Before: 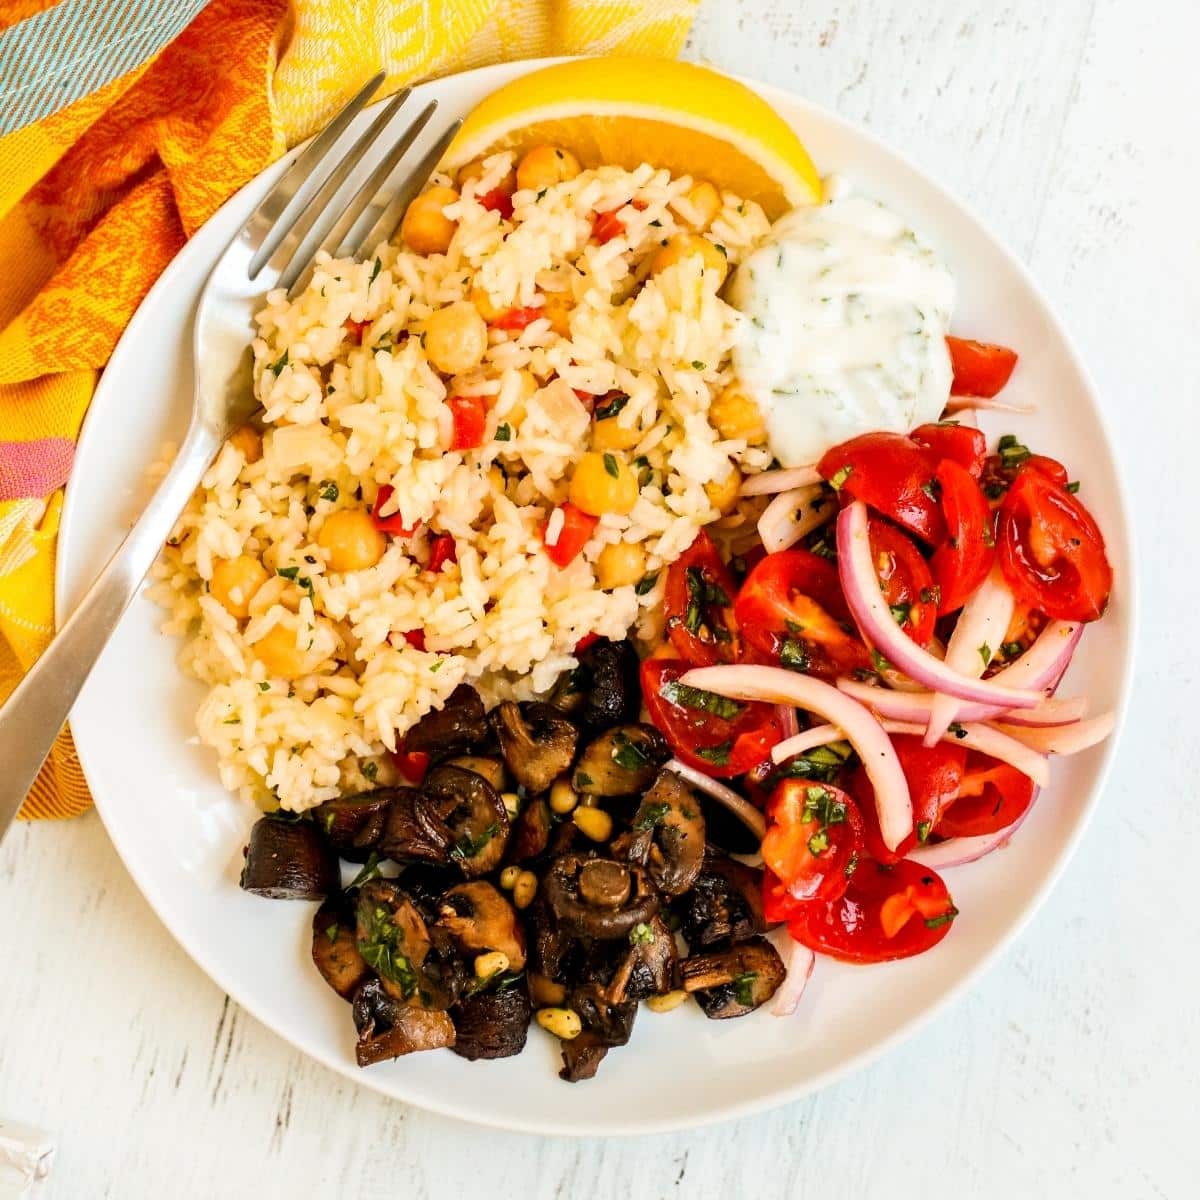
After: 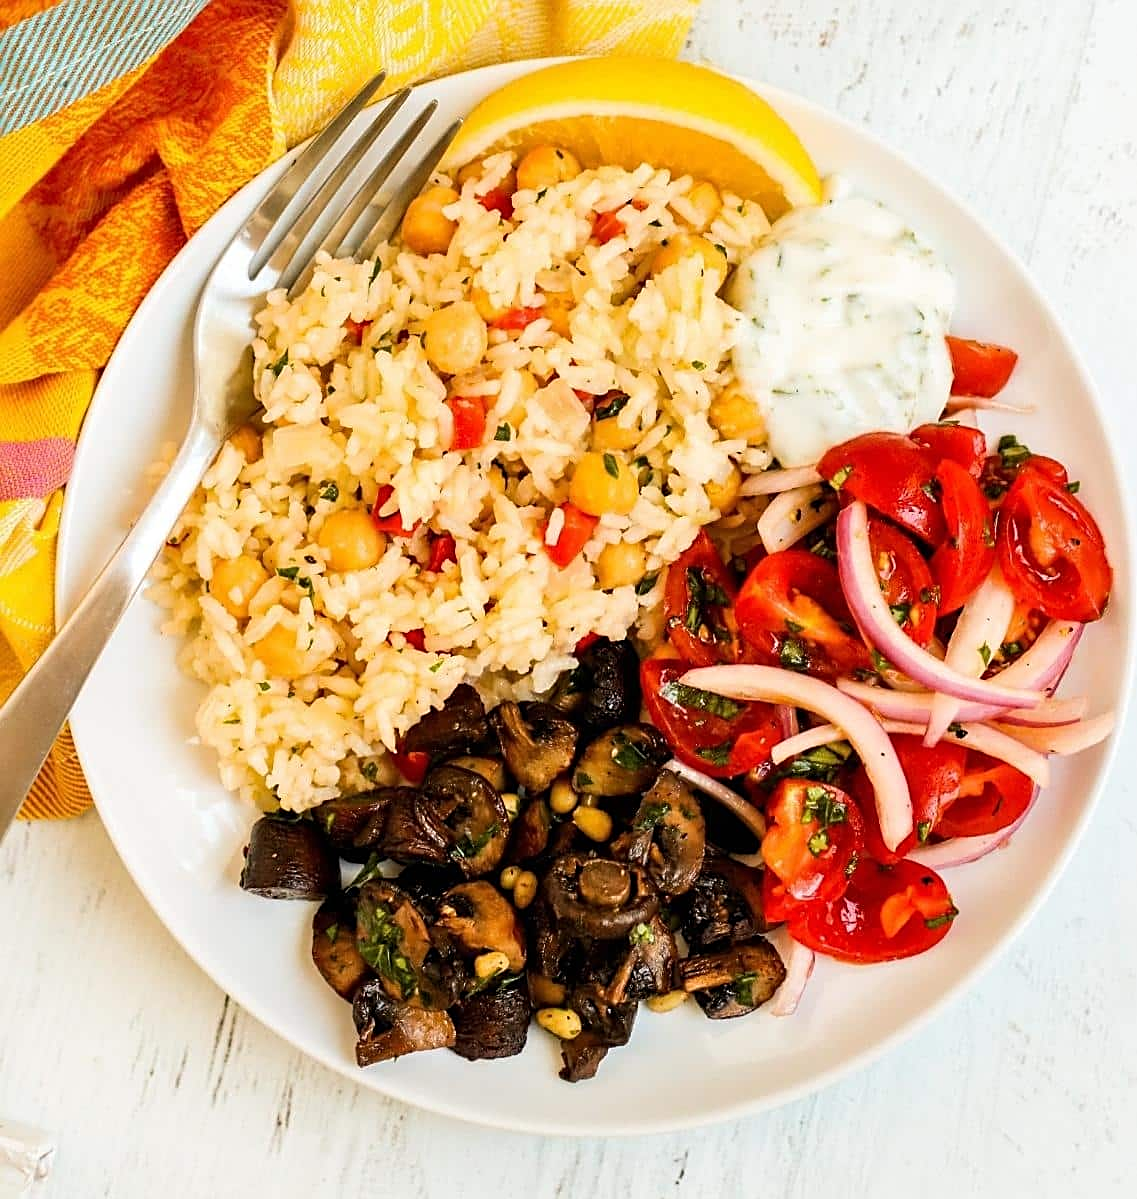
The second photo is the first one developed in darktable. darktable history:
sharpen: on, module defaults
crop and rotate: left 0%, right 5.174%
